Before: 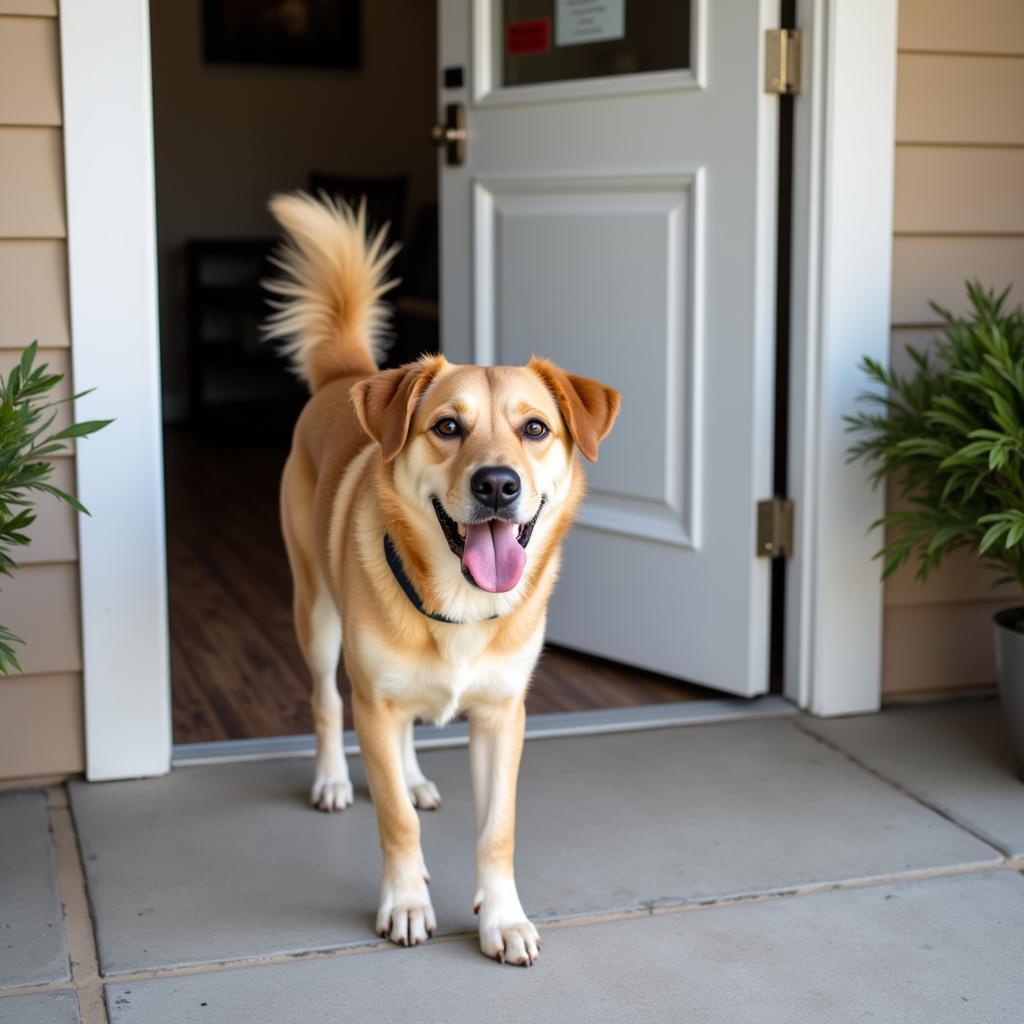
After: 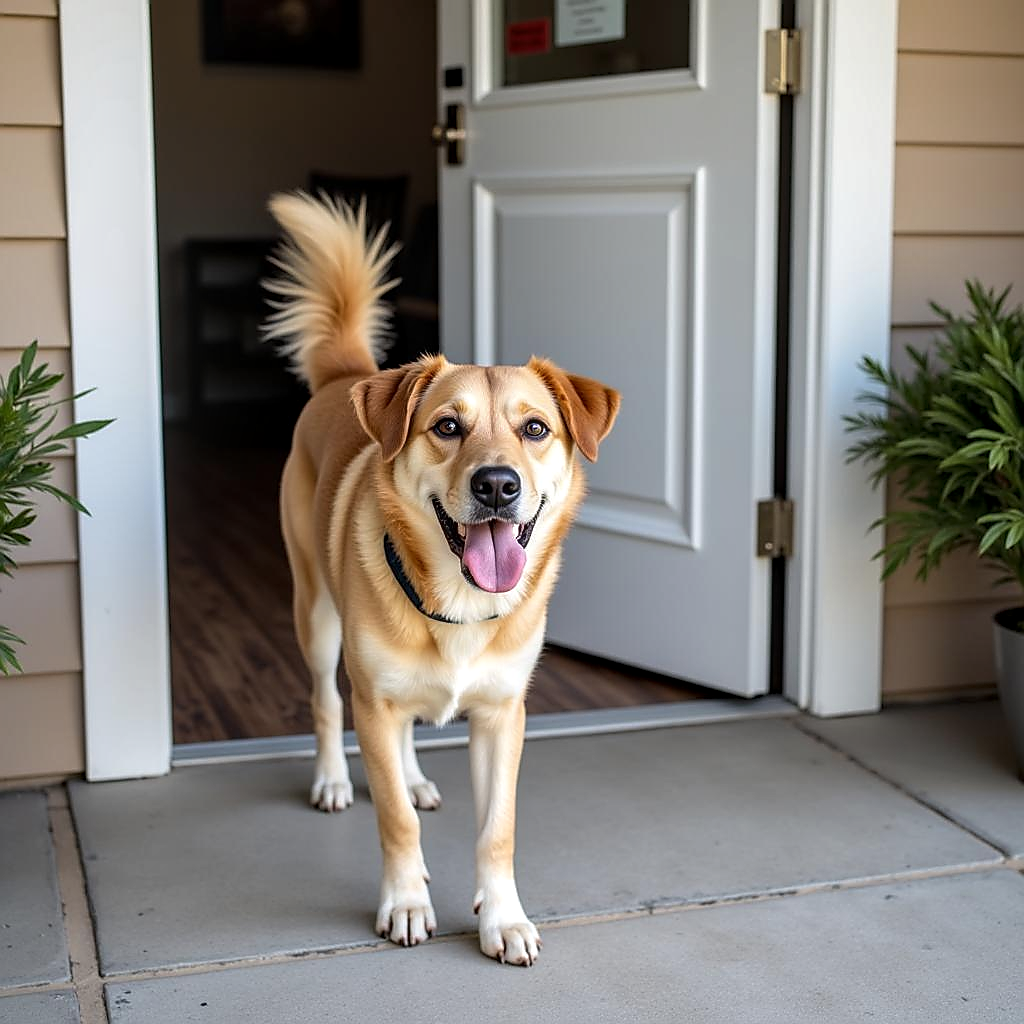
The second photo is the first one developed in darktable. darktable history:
local contrast: on, module defaults
sharpen: radius 1.372, amount 1.253, threshold 0.783
contrast brightness saturation: saturation -0.055
